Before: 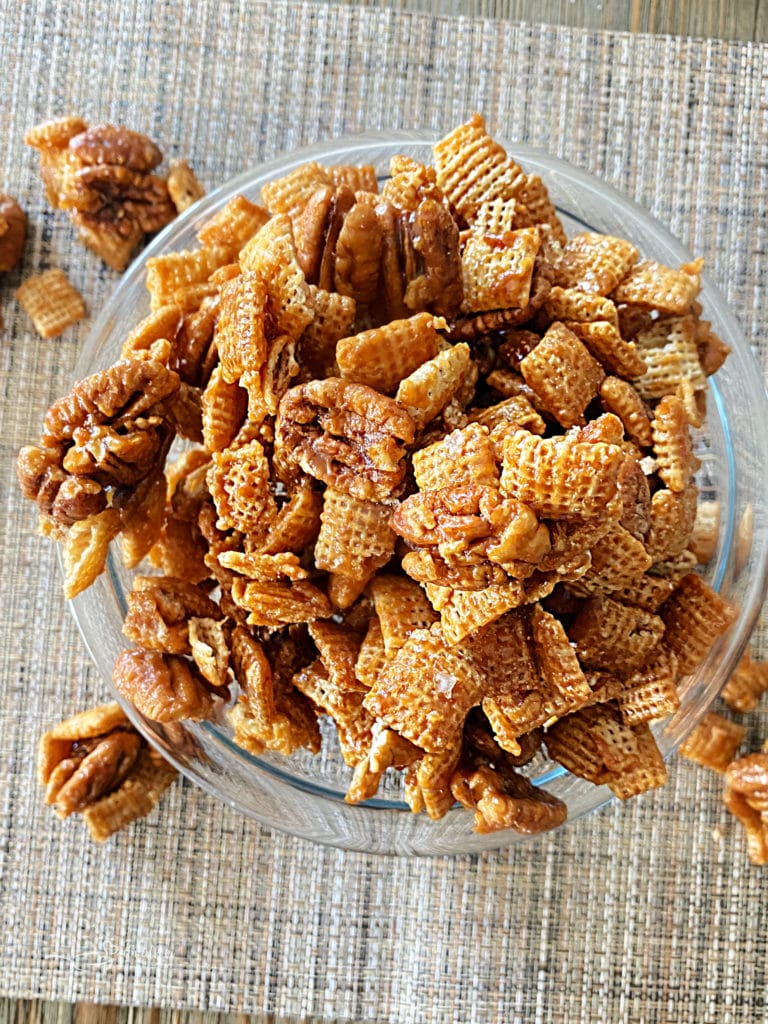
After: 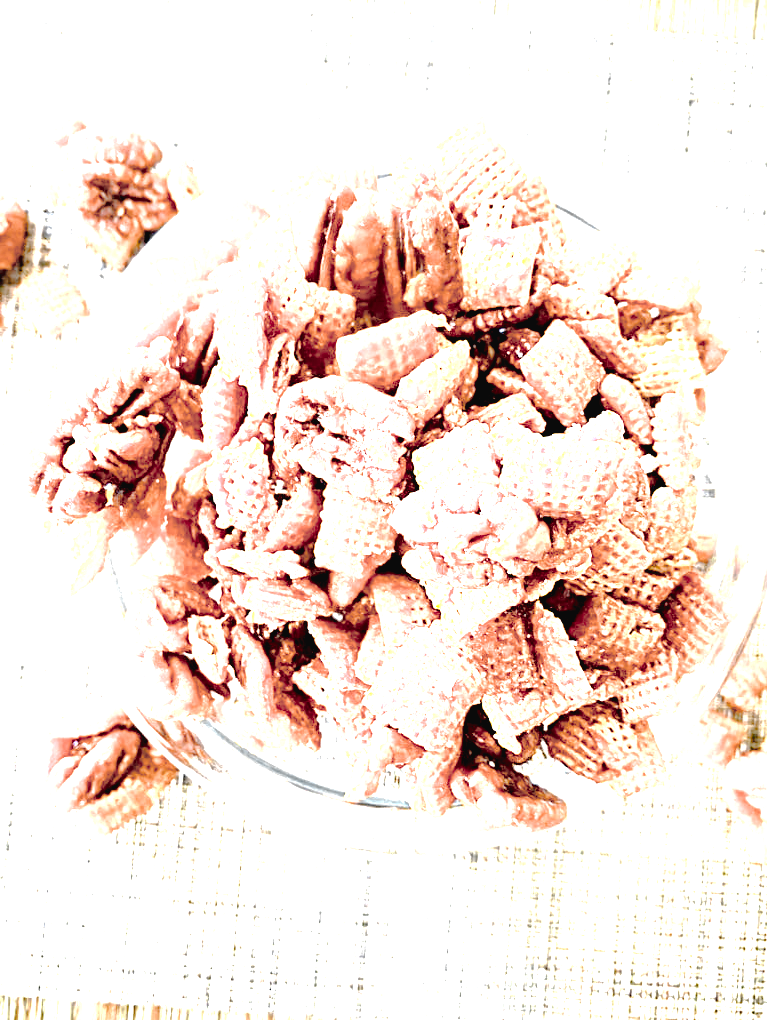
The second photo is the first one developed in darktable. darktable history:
color zones: curves: ch0 [(0.257, 0.558) (0.75, 0.565)]; ch1 [(0.004, 0.857) (0.14, 0.416) (0.257, 0.695) (0.442, 0.032) (0.736, 0.266) (0.891, 0.741)]; ch2 [(0, 0.623) (0.112, 0.436) (0.271, 0.474) (0.516, 0.64) (0.743, 0.286)]
contrast brightness saturation: contrast -0.058, saturation -0.397
crop: top 0.208%, bottom 0.178%
tone curve: curves: ch0 [(0, 0) (0.003, 0.004) (0.011, 0.01) (0.025, 0.025) (0.044, 0.042) (0.069, 0.064) (0.1, 0.093) (0.136, 0.13) (0.177, 0.182) (0.224, 0.241) (0.277, 0.322) (0.335, 0.409) (0.399, 0.482) (0.468, 0.551) (0.543, 0.606) (0.623, 0.672) (0.709, 0.73) (0.801, 0.81) (0.898, 0.885) (1, 1)], preserve colors none
exposure: black level correction 0.005, exposure 2.07 EV, compensate highlight preservation false
color balance rgb: shadows lift › chroma 2.055%, shadows lift › hue 248.5°, perceptual saturation grading › global saturation 30.71%, perceptual brilliance grading › global brilliance 18.24%
